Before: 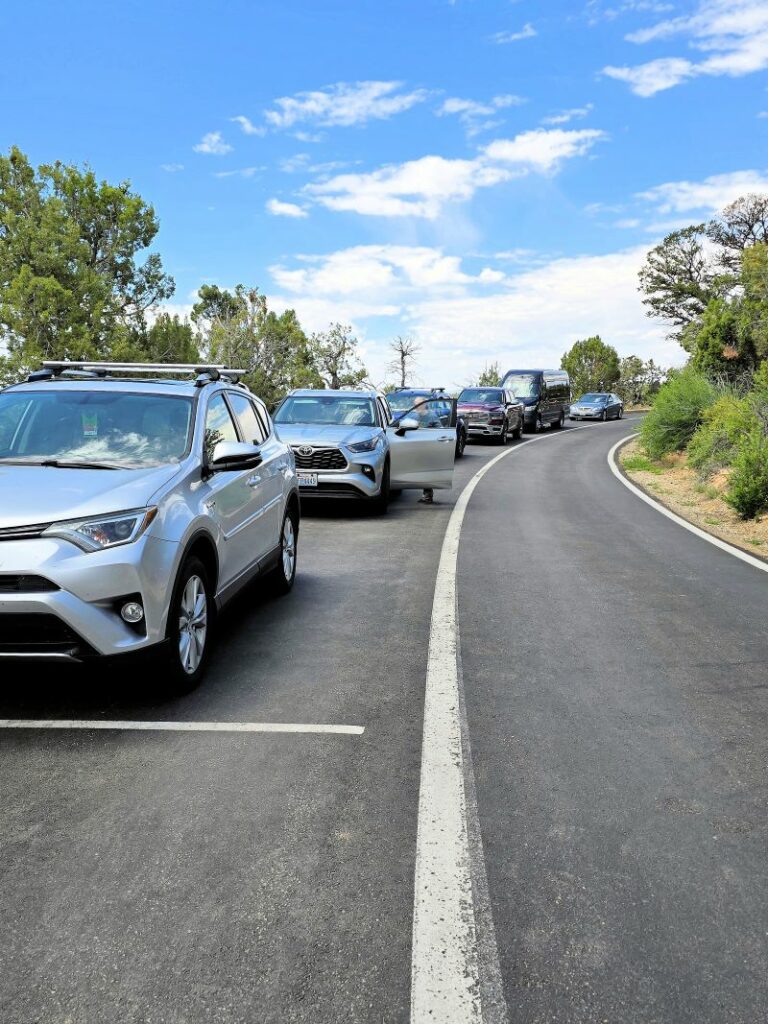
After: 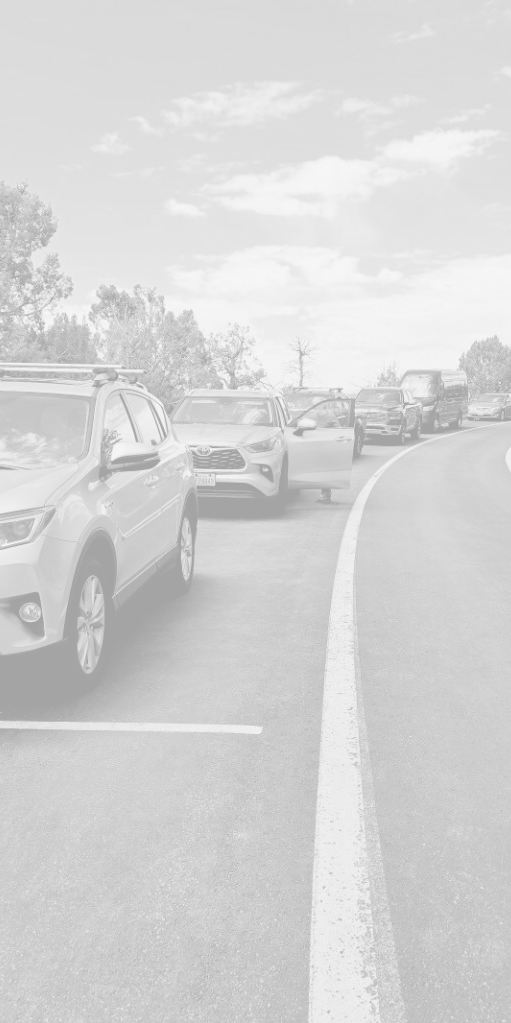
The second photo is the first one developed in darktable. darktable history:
colorize: hue 331.2°, saturation 69%, source mix 30.28%, lightness 69.02%, version 1
crop and rotate: left 13.342%, right 19.991%
monochrome: on, module defaults
exposure: exposure -0.041 EV, compensate highlight preservation false
